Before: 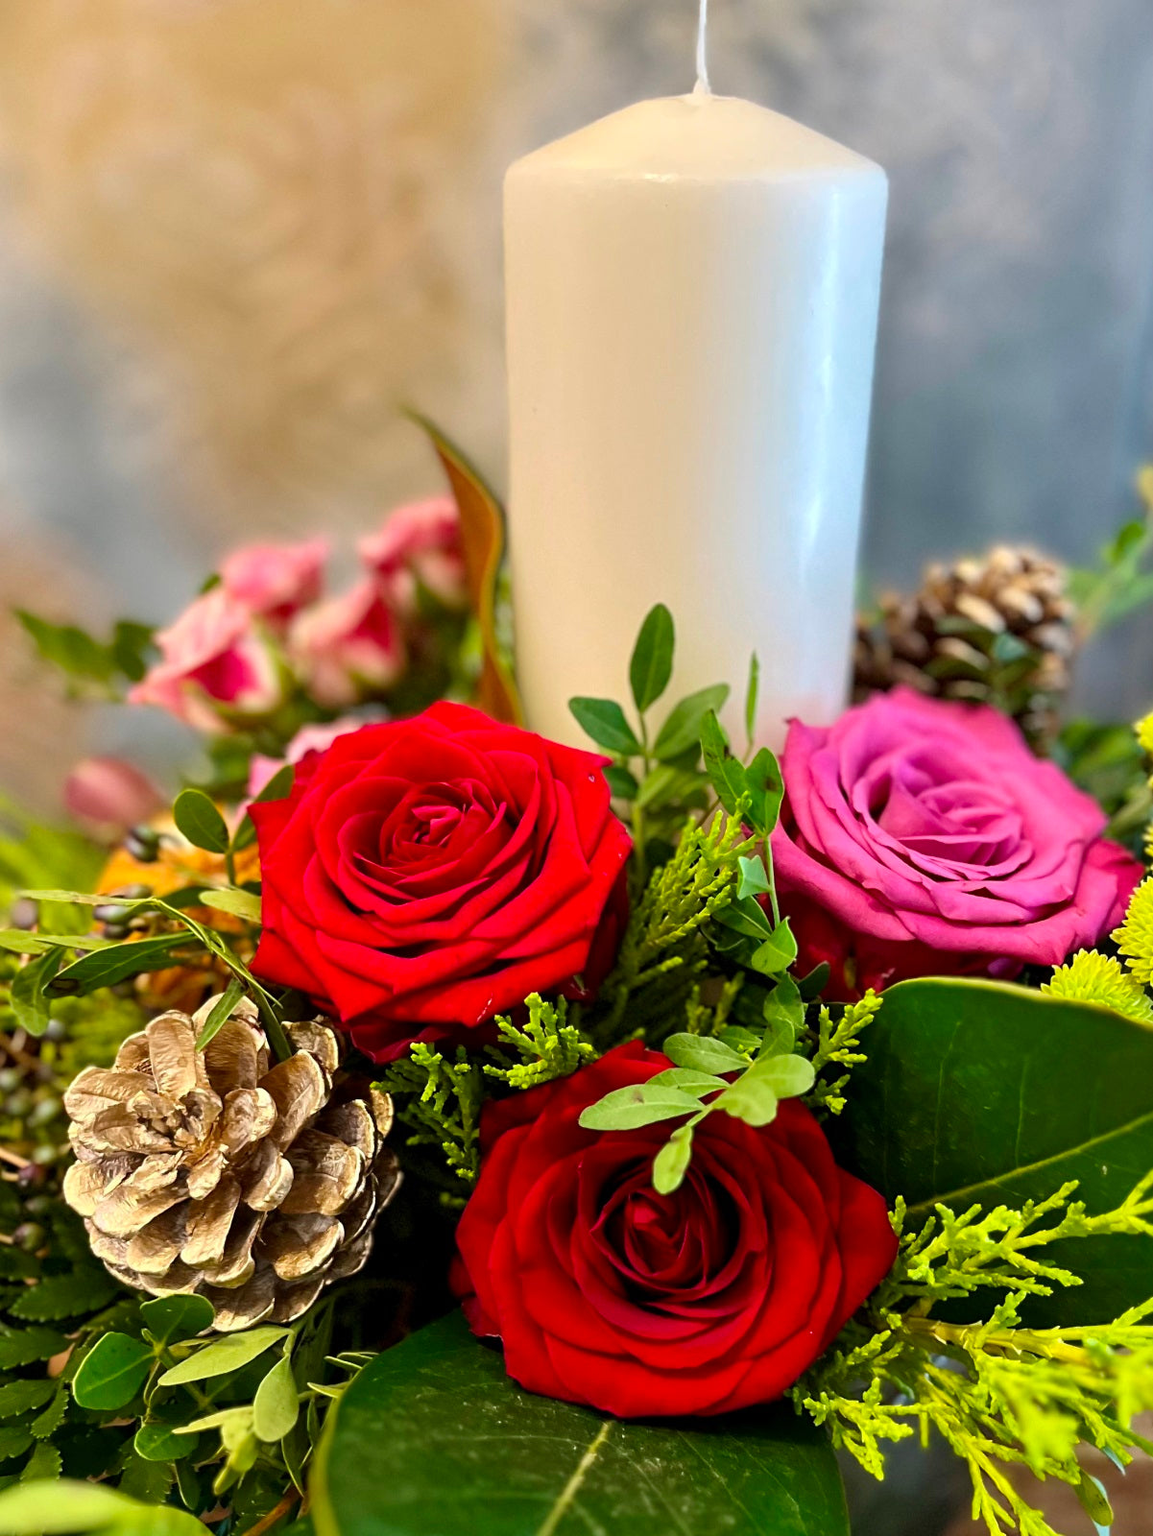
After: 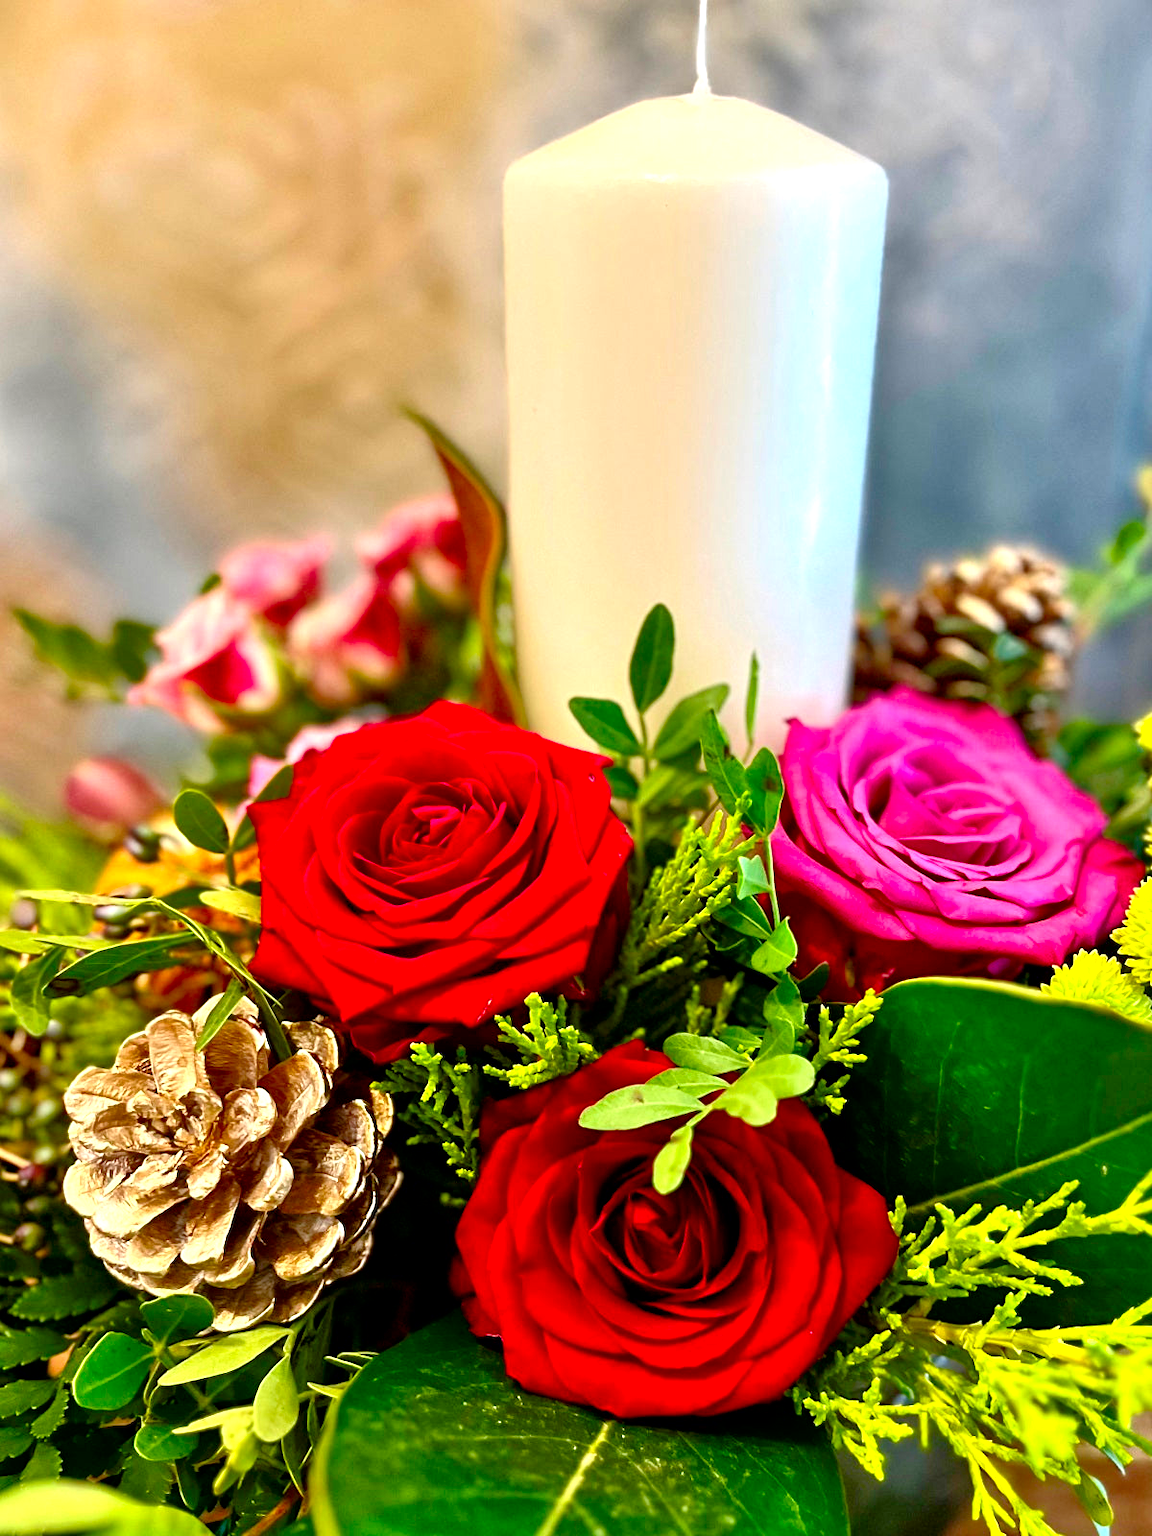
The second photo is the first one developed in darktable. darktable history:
exposure: exposure 0.485 EV, compensate highlight preservation false
contrast brightness saturation: contrast 0.13, brightness -0.24, saturation 0.14
tone equalizer: -7 EV 0.15 EV, -6 EV 0.6 EV, -5 EV 1.15 EV, -4 EV 1.33 EV, -3 EV 1.15 EV, -2 EV 0.6 EV, -1 EV 0.15 EV, mask exposure compensation -0.5 EV
color balance rgb: perceptual saturation grading › global saturation 20%, perceptual saturation grading › highlights -25%, perceptual saturation grading › shadows 25%
